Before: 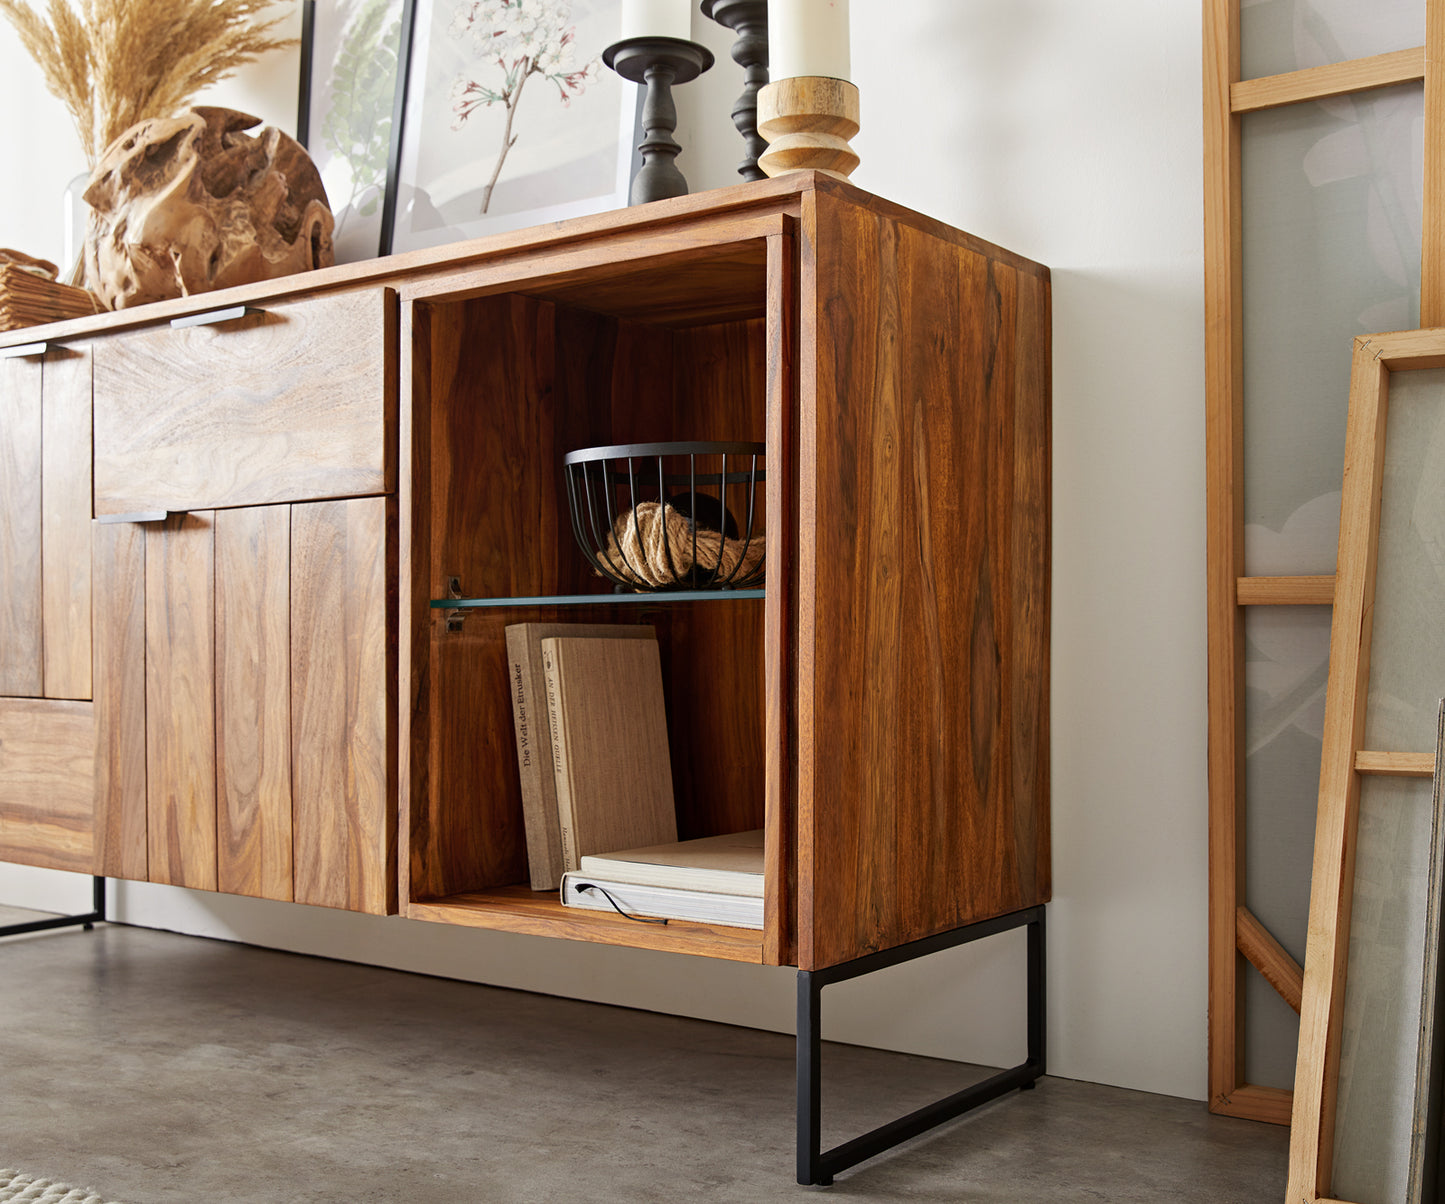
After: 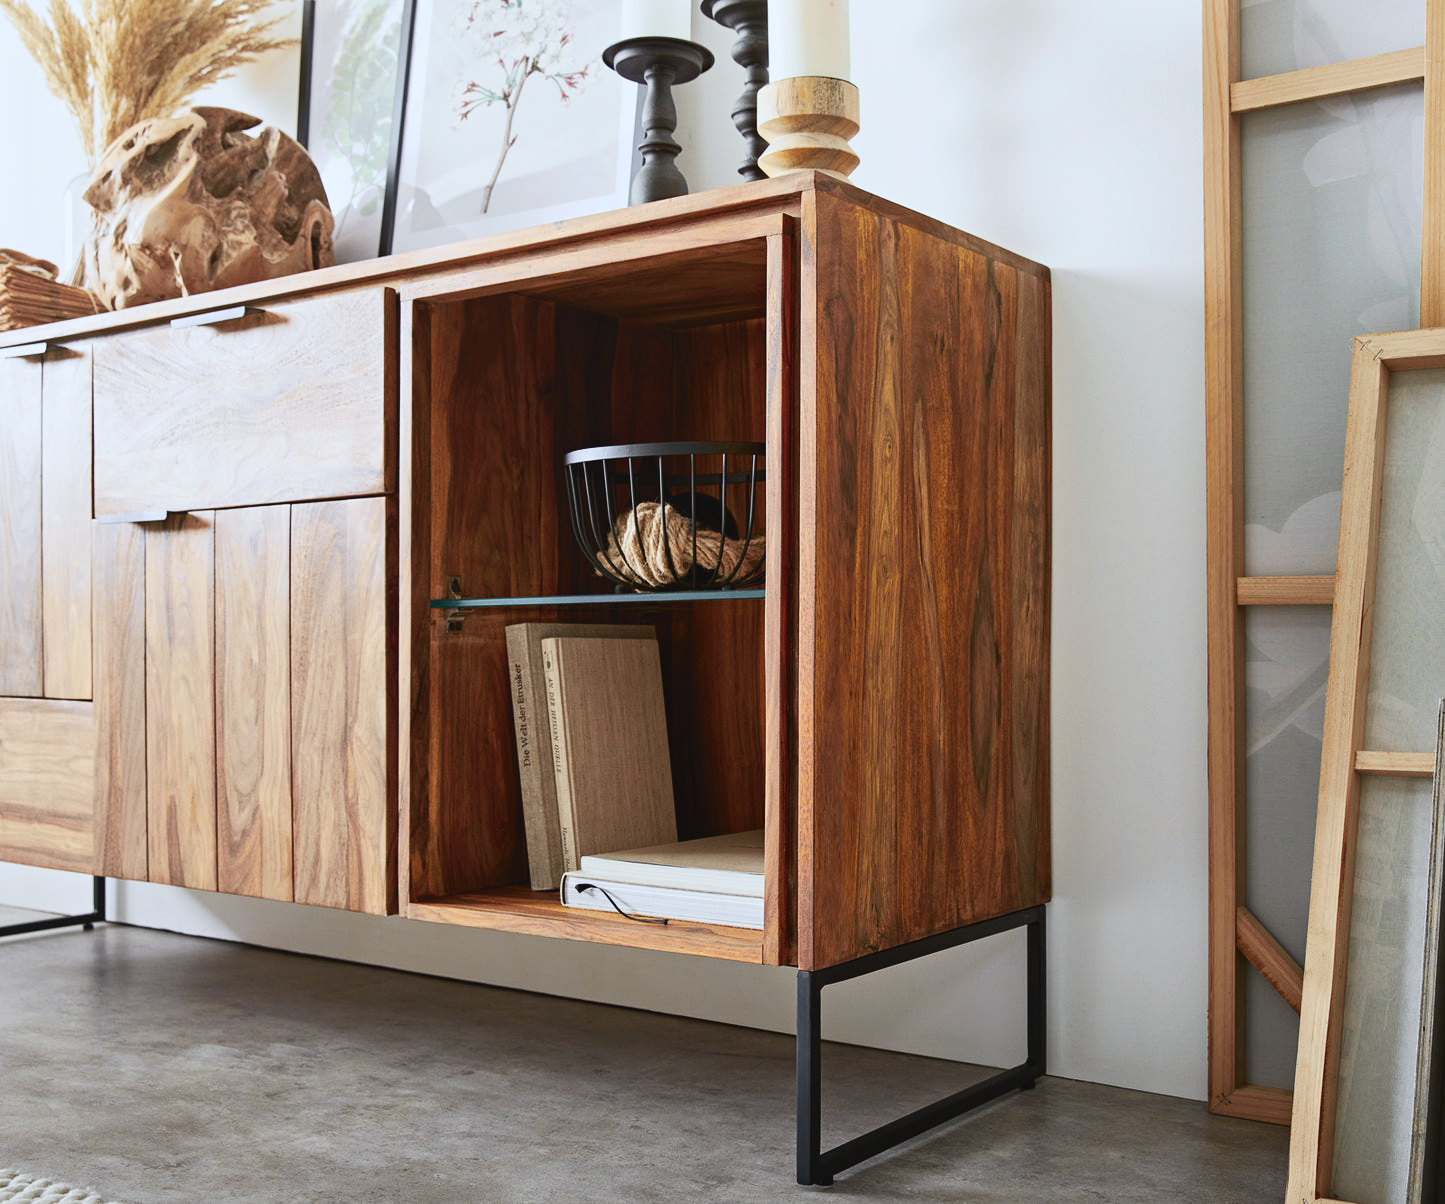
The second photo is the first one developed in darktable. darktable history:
tone curve: curves: ch0 [(0, 0.038) (0.193, 0.212) (0.461, 0.502) (0.634, 0.709) (0.852, 0.89) (1, 0.967)]; ch1 [(0, 0) (0.35, 0.356) (0.45, 0.453) (0.504, 0.503) (0.532, 0.524) (0.558, 0.555) (0.735, 0.762) (1, 1)]; ch2 [(0, 0) (0.281, 0.266) (0.456, 0.469) (0.5, 0.5) (0.533, 0.545) (0.606, 0.598) (0.646, 0.654) (1, 1)], color space Lab, independent channels, preserve colors none
color calibration: x 0.367, y 0.379, temperature 4395.86 K
